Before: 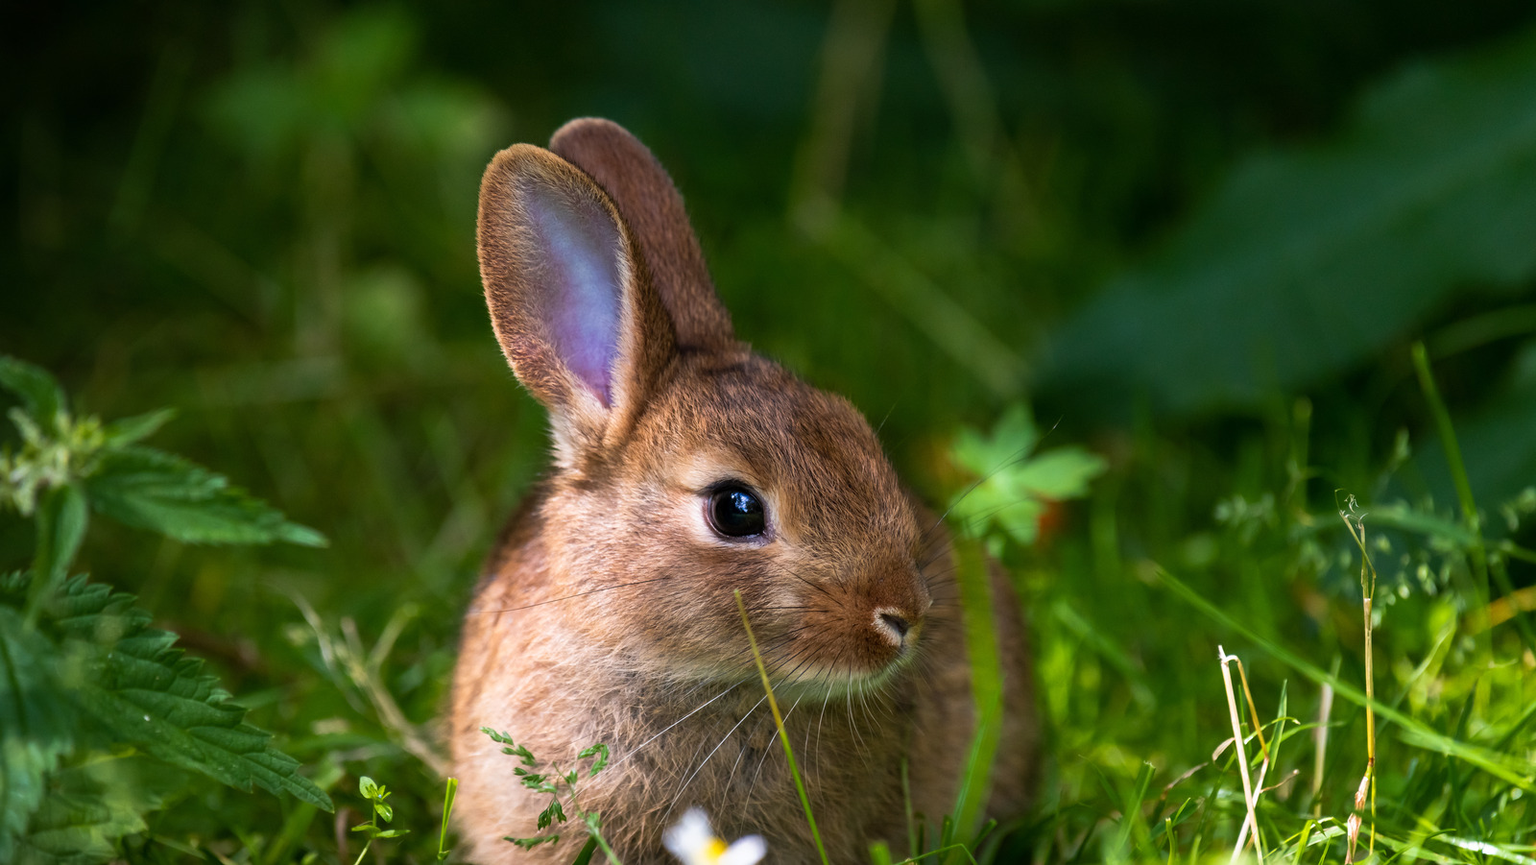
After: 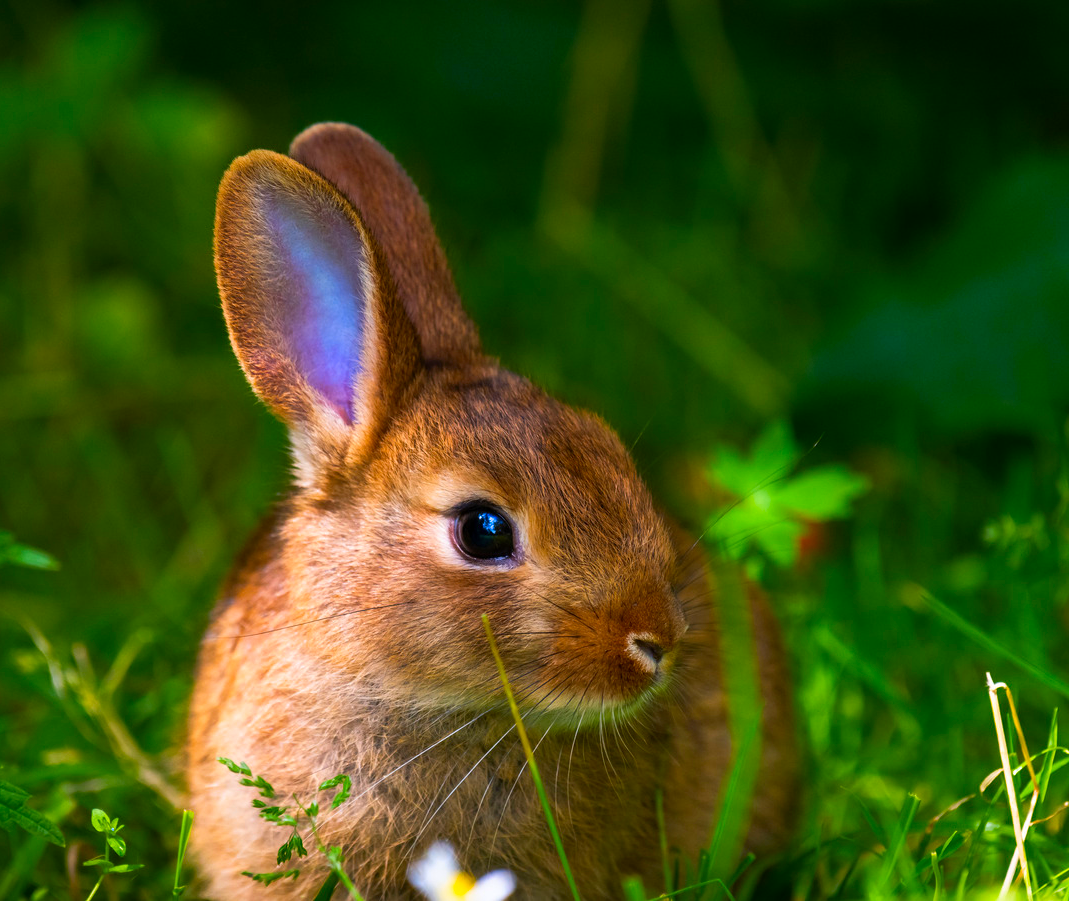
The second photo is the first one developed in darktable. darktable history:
color contrast: green-magenta contrast 1.55, blue-yellow contrast 1.83
crop and rotate: left 17.732%, right 15.423%
